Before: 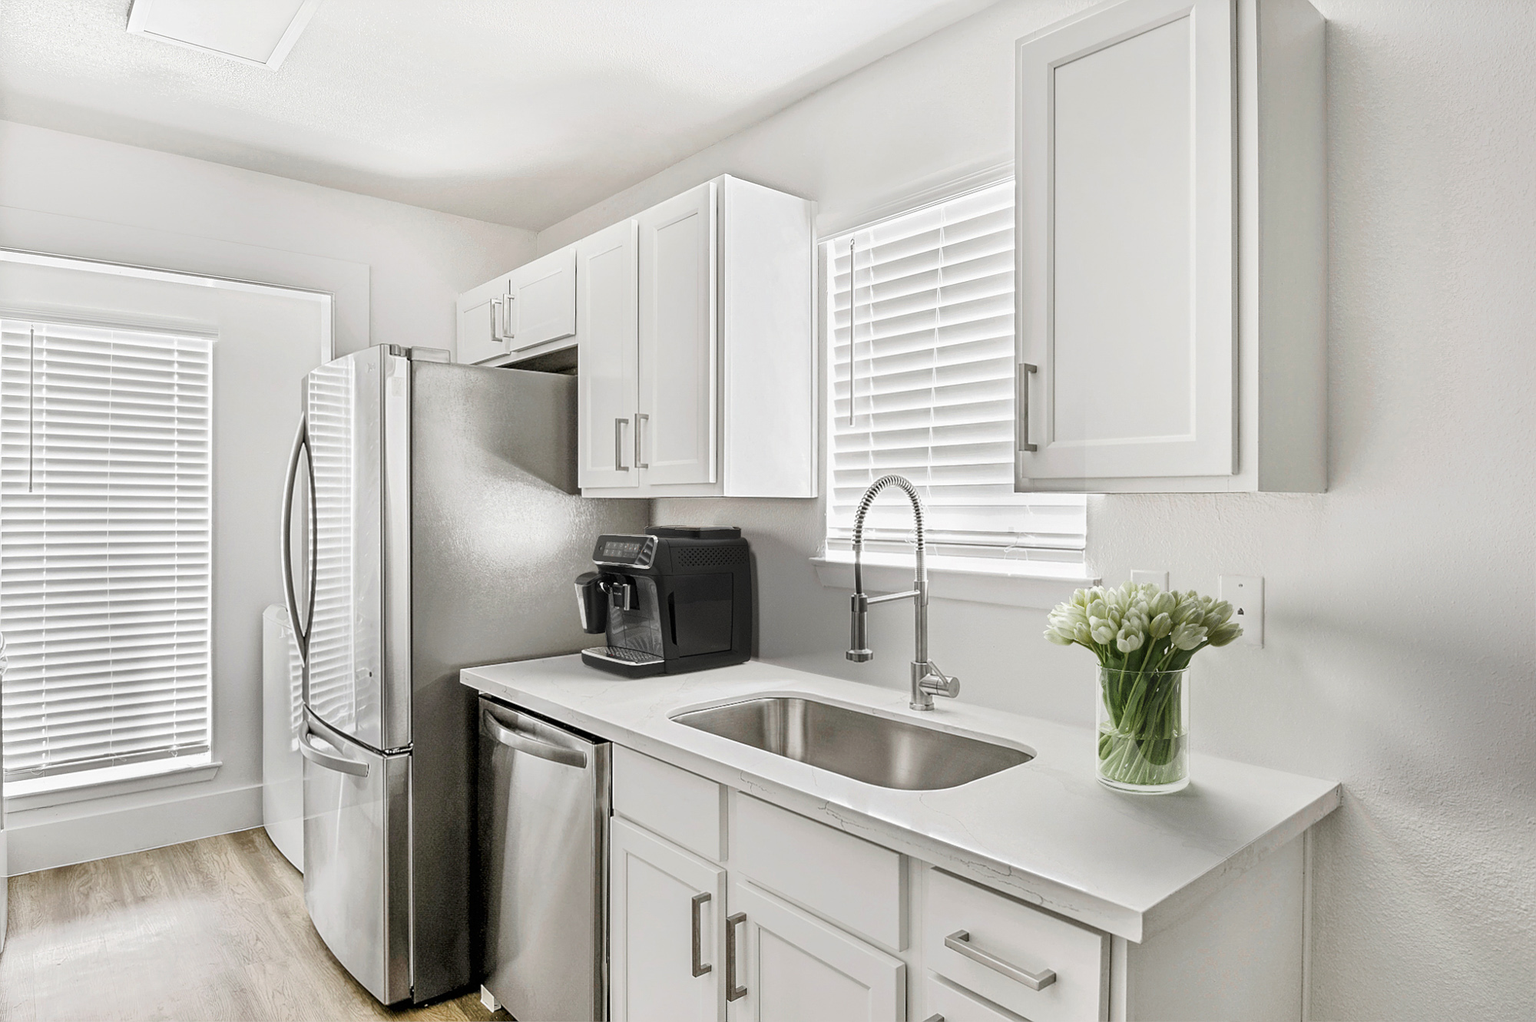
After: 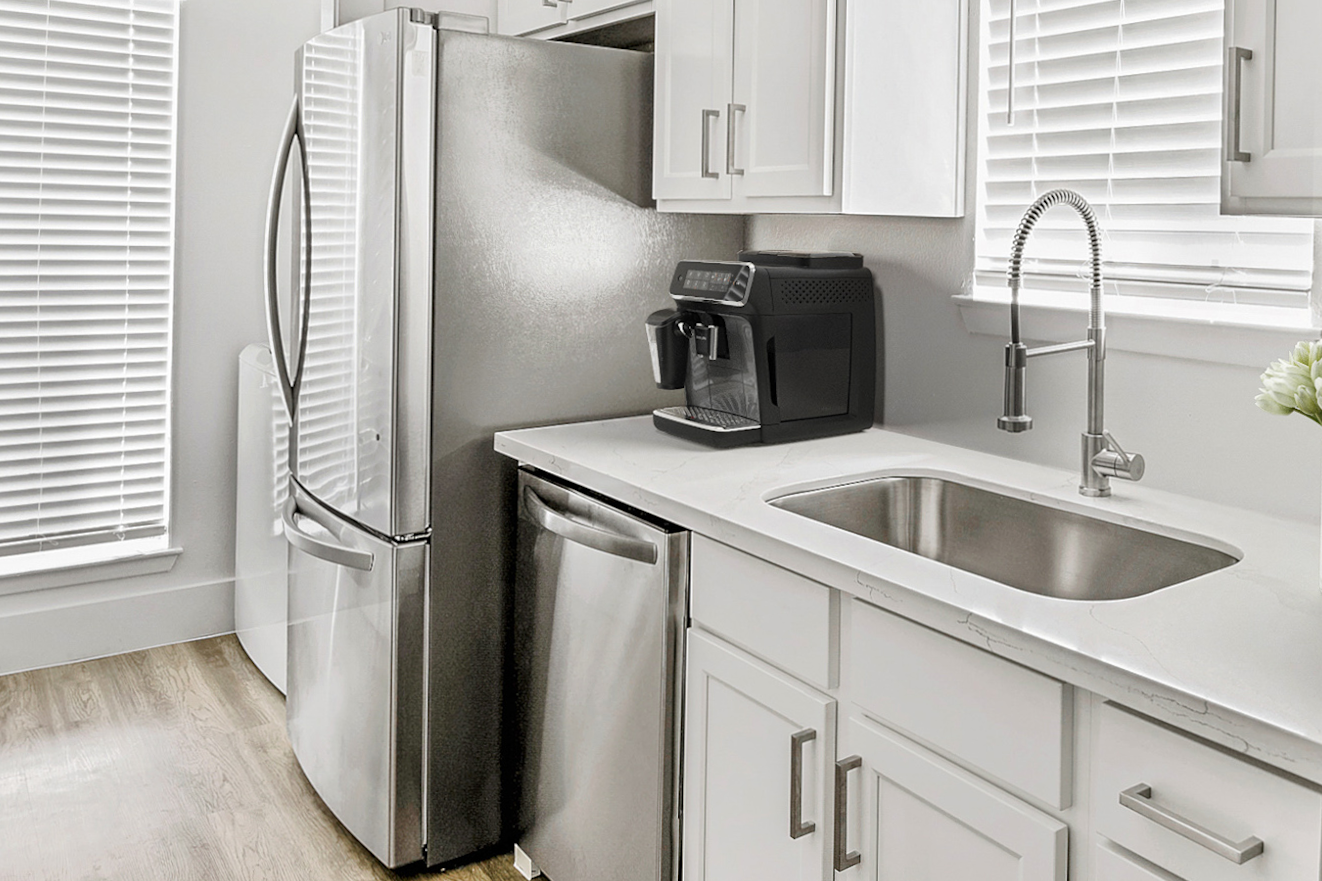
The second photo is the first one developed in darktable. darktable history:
crop and rotate: angle -0.986°, left 3.901%, top 32.065%, right 28.291%
